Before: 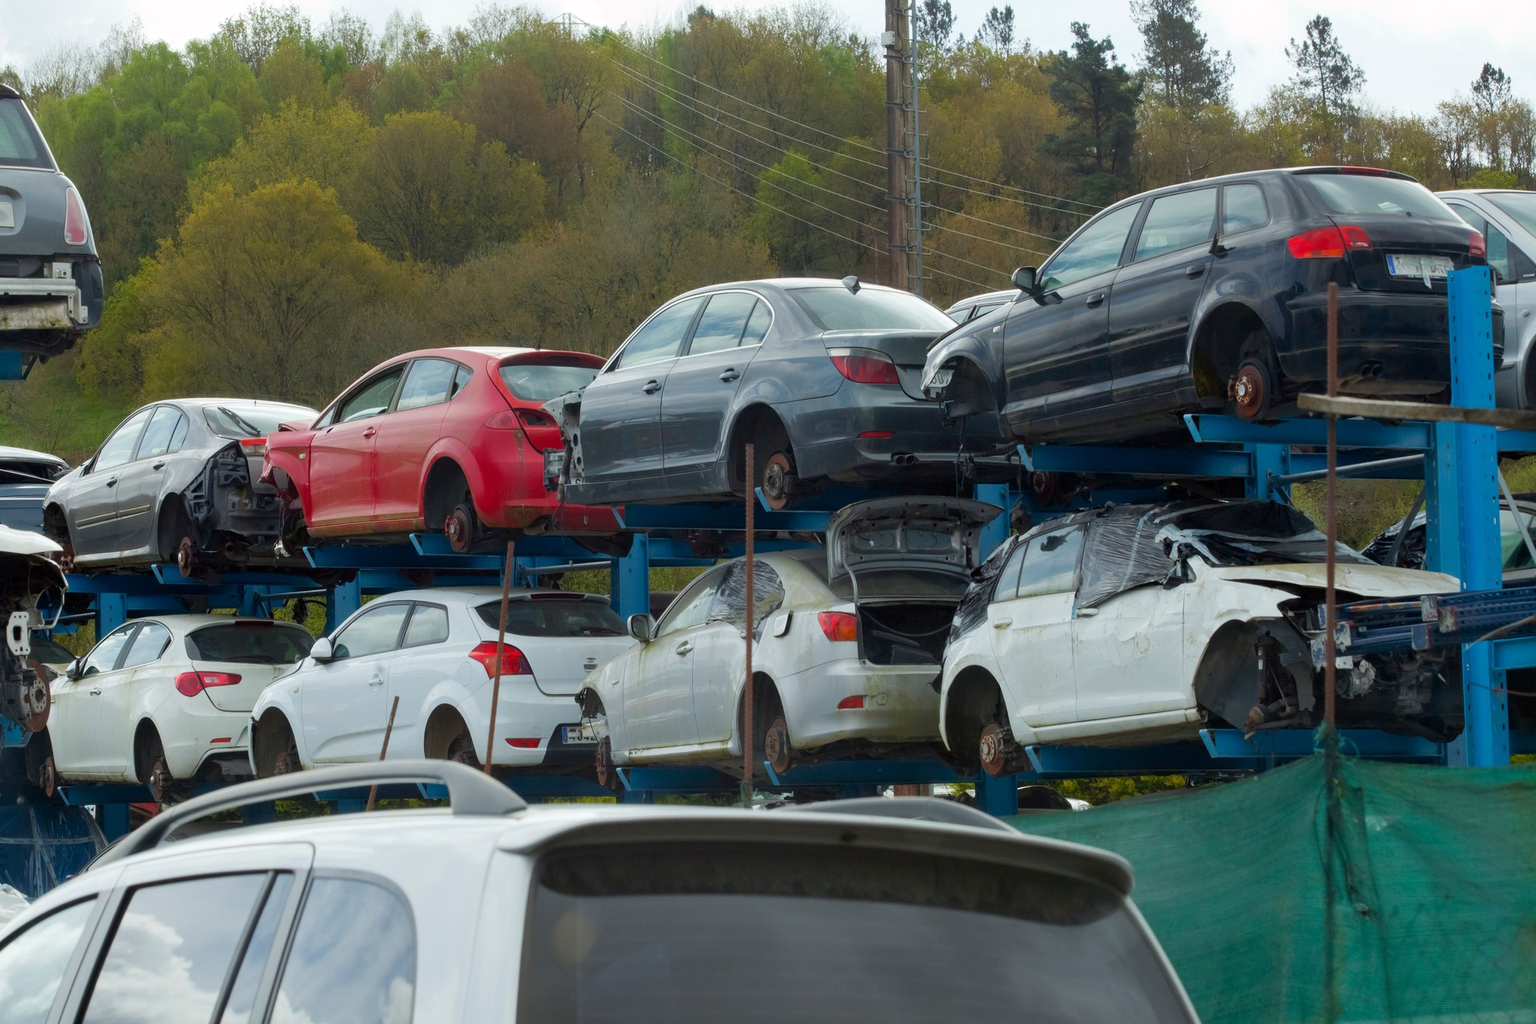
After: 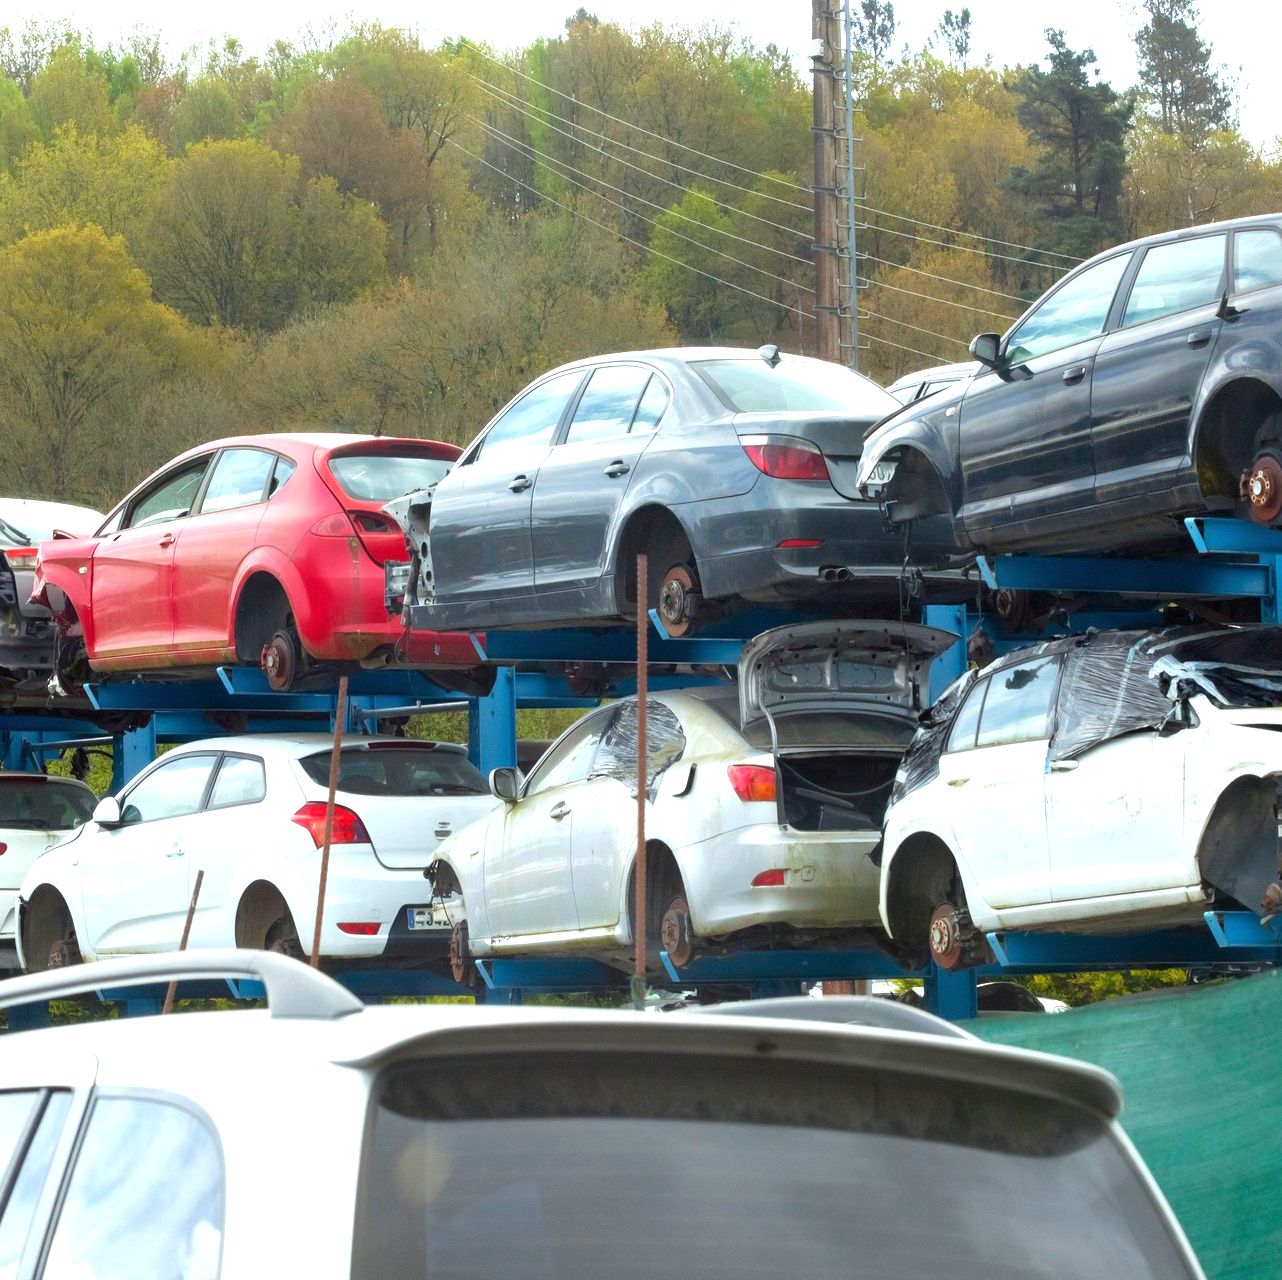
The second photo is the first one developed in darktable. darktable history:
exposure: black level correction 0, exposure 1.199 EV, compensate highlight preservation false
crop: left 15.393%, right 17.787%
